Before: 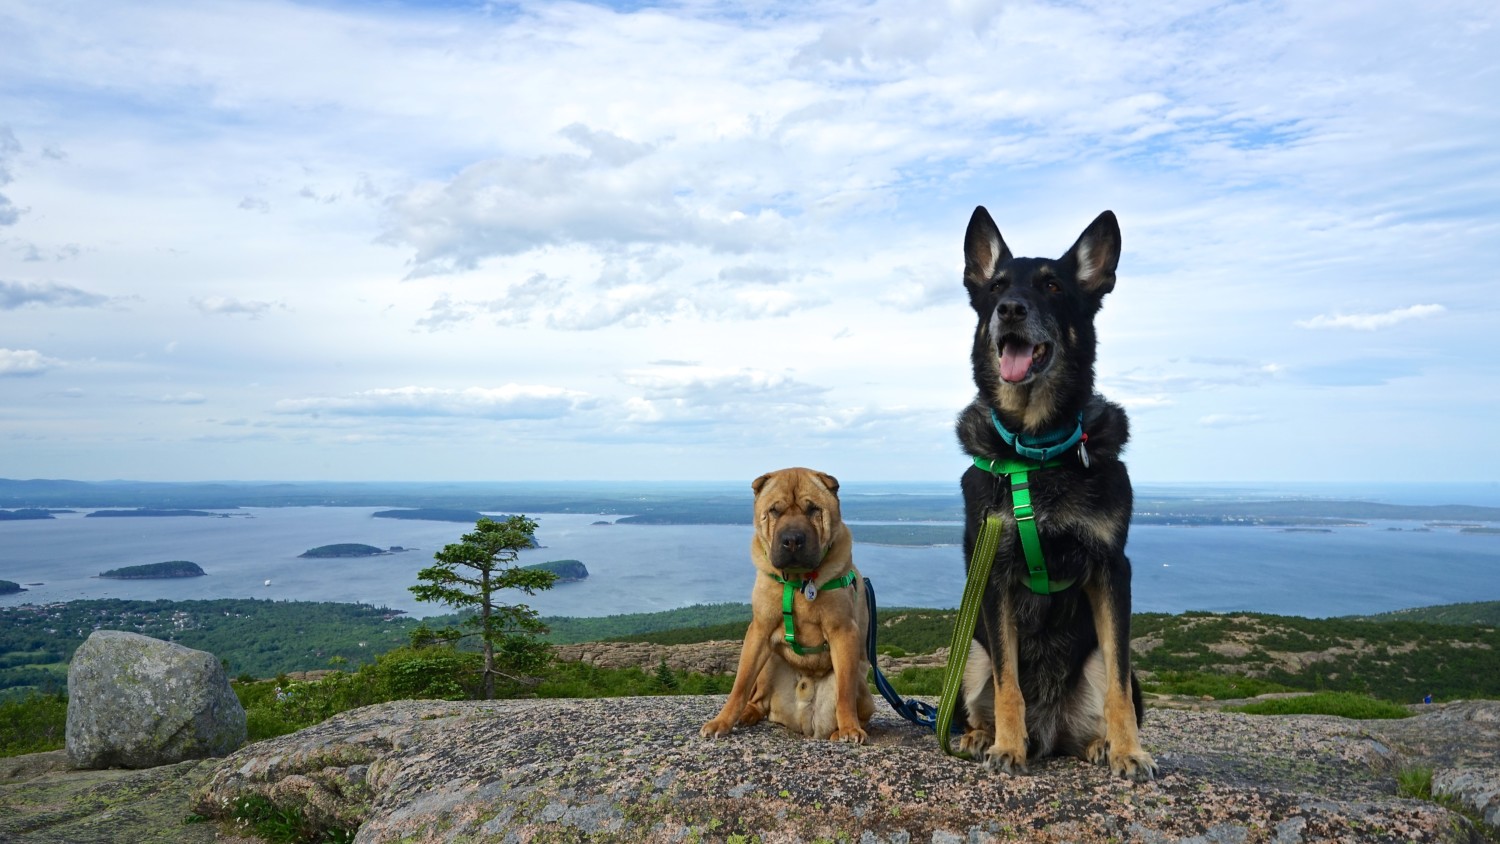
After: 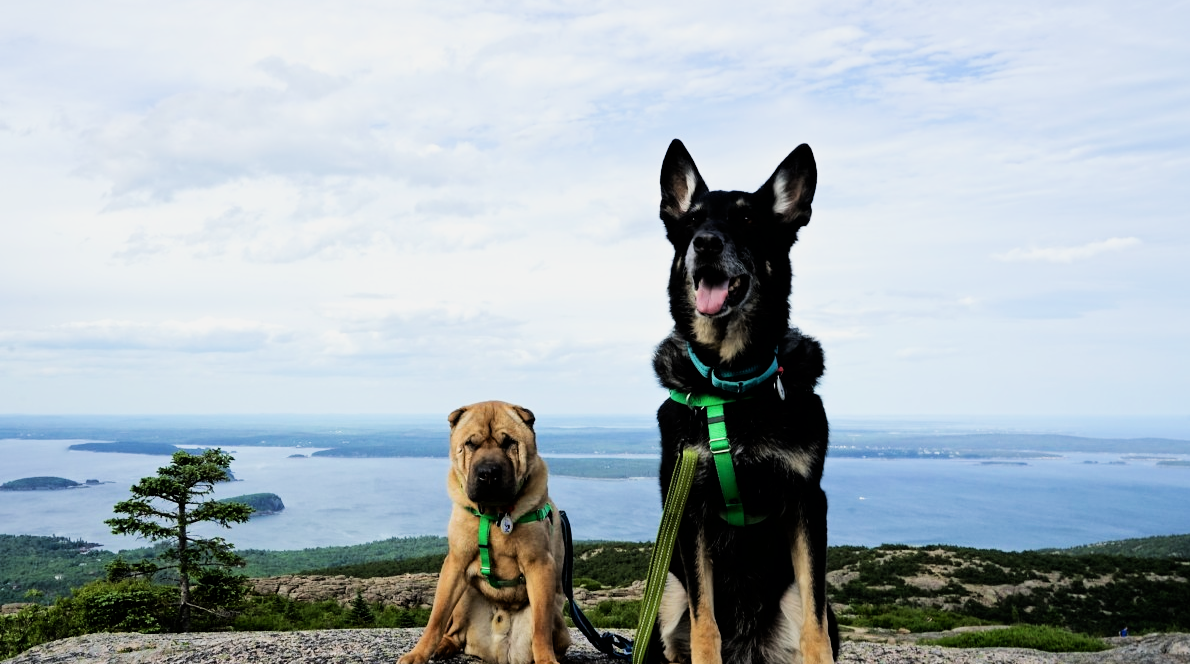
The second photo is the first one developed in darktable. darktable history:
crop and rotate: left 20.322%, top 7.939%, right 0.316%, bottom 13.349%
filmic rgb: black relative exposure -5.06 EV, white relative exposure 4 EV, hardness 2.88, contrast 1.4, highlights saturation mix -29.15%
tone equalizer: -8 EV -0.407 EV, -7 EV -0.375 EV, -6 EV -0.309 EV, -5 EV -0.188 EV, -3 EV 0.198 EV, -2 EV 0.325 EV, -1 EV 0.411 EV, +0 EV 0.422 EV
